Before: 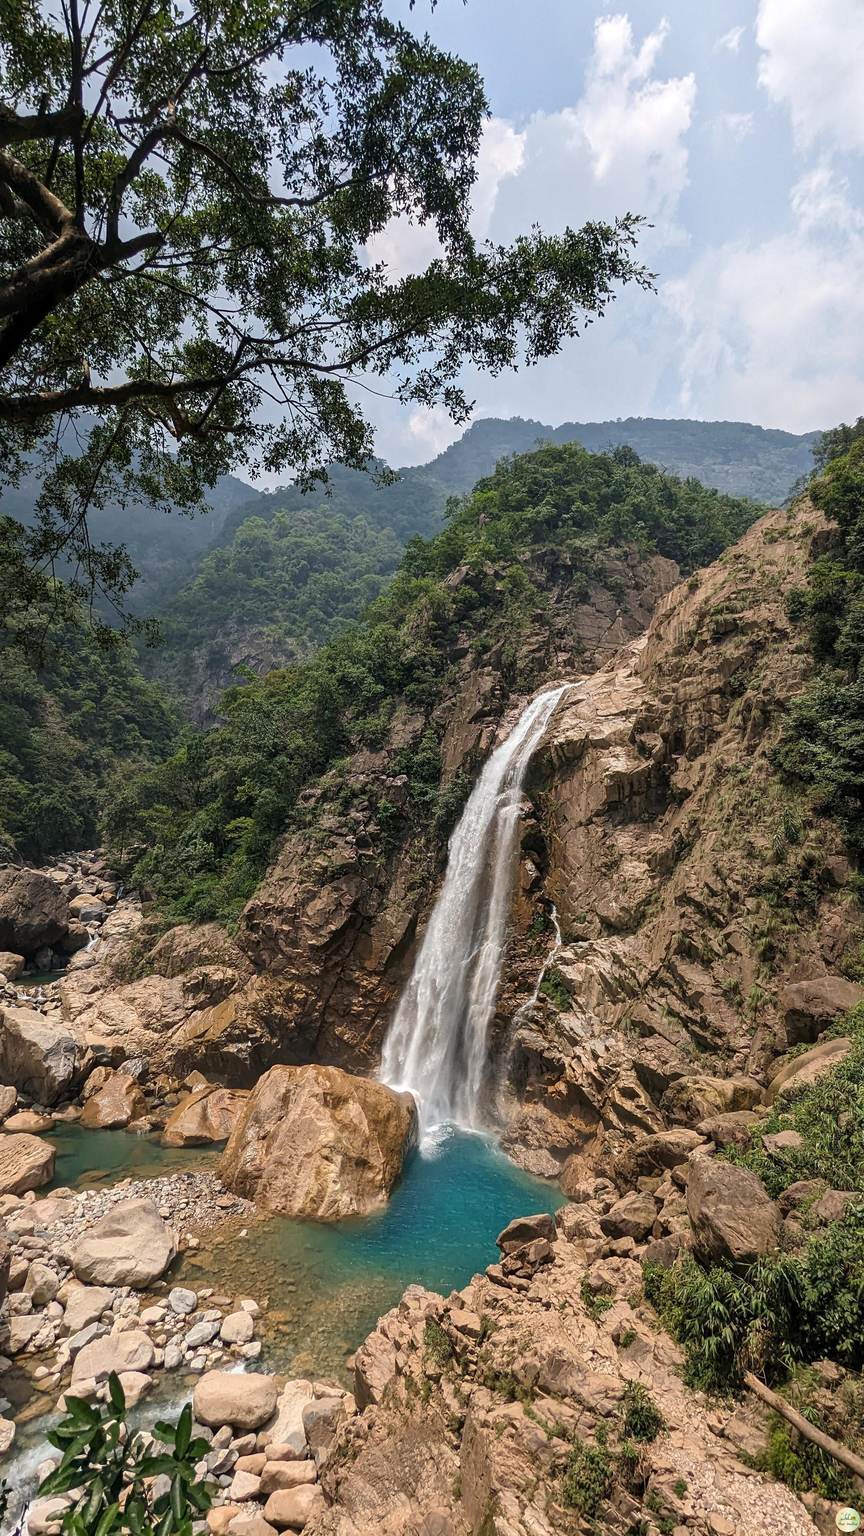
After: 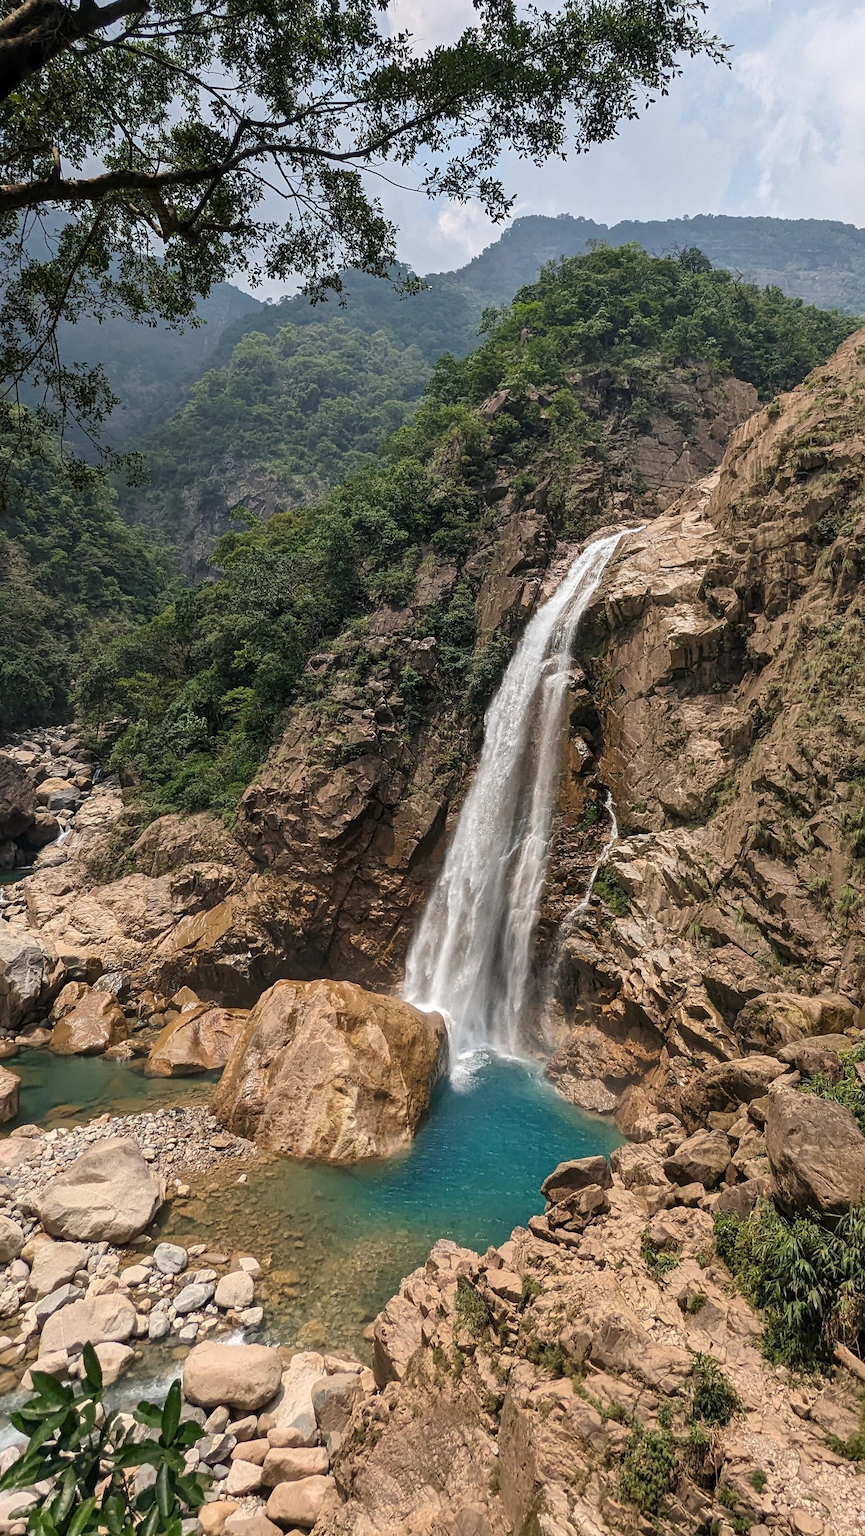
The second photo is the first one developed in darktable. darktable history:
crop and rotate: left 4.583%, top 15.394%, right 10.679%
